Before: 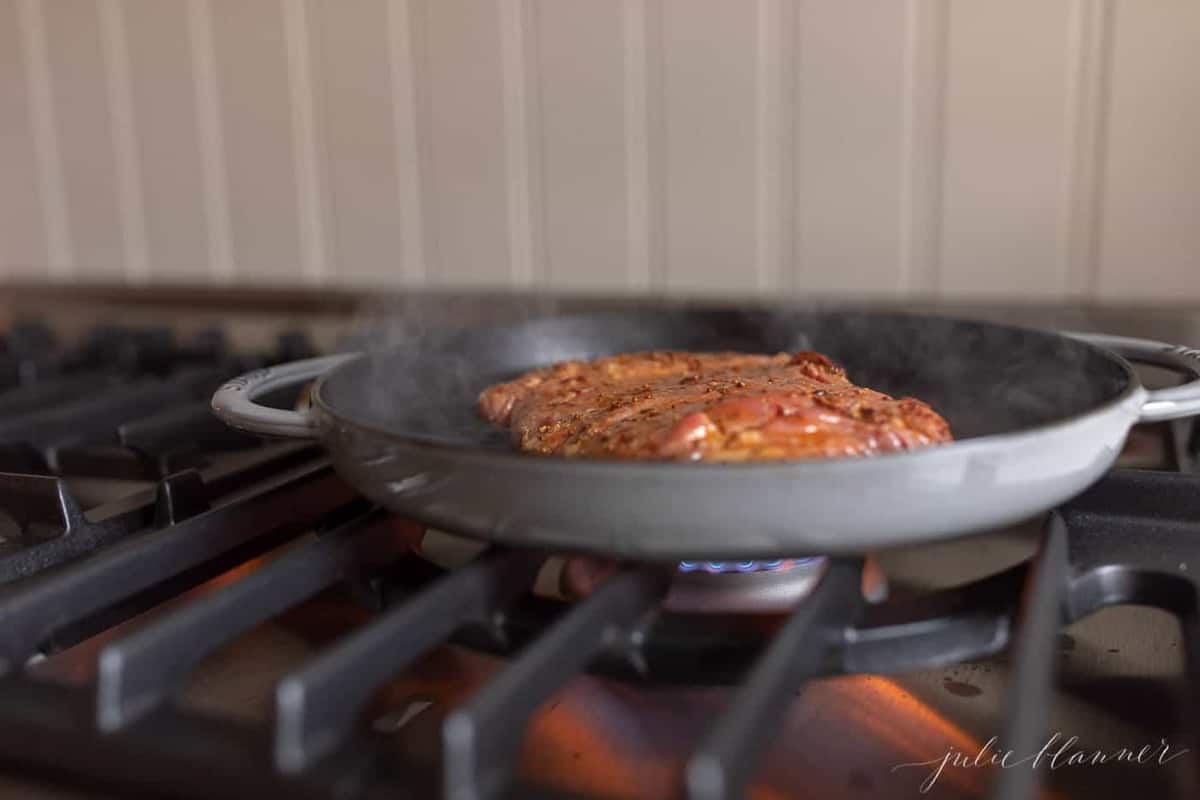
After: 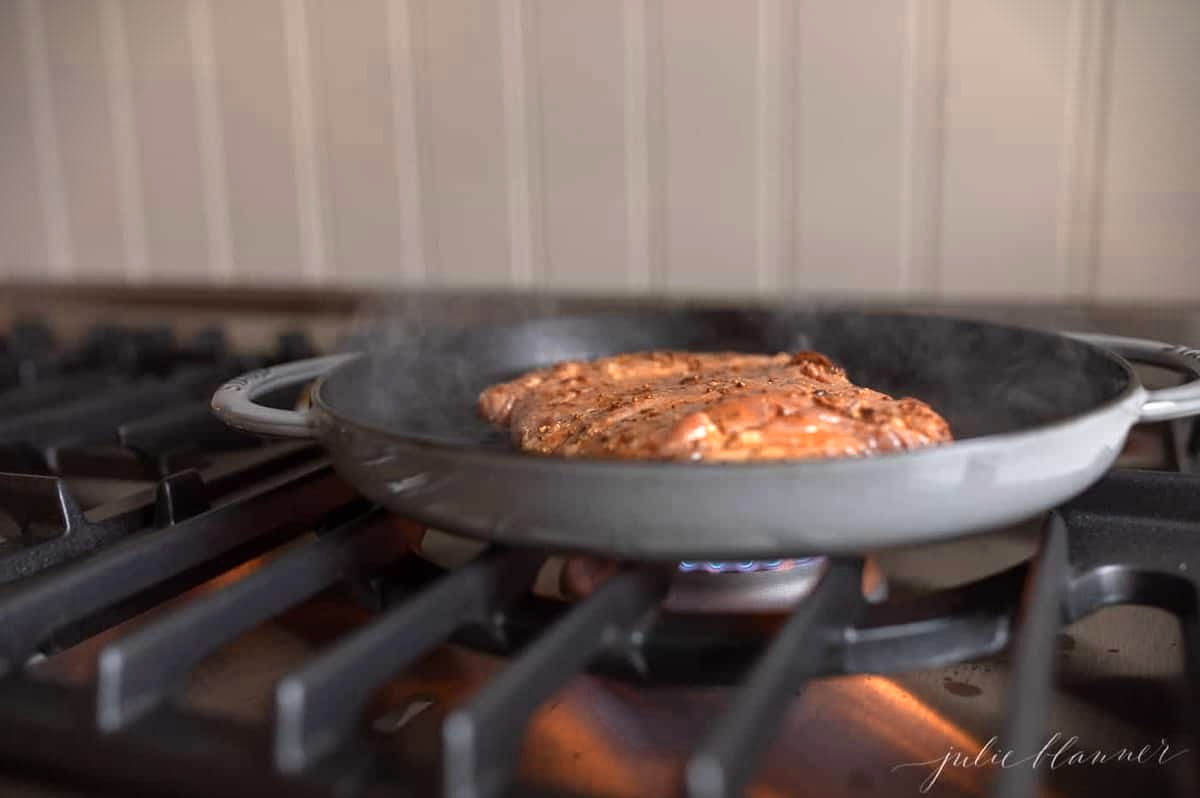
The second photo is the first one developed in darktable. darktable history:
crop: top 0.049%, bottom 0.189%
color zones: curves: ch0 [(0.018, 0.548) (0.197, 0.654) (0.425, 0.447) (0.605, 0.658) (0.732, 0.579)]; ch1 [(0.105, 0.531) (0.224, 0.531) (0.386, 0.39) (0.618, 0.456) (0.732, 0.456) (0.956, 0.421)]; ch2 [(0.039, 0.583) (0.215, 0.465) (0.399, 0.544) (0.465, 0.548) (0.614, 0.447) (0.724, 0.43) (0.882, 0.623) (0.956, 0.632)]
vignetting: fall-off start 91.81%, brightness -0.818
